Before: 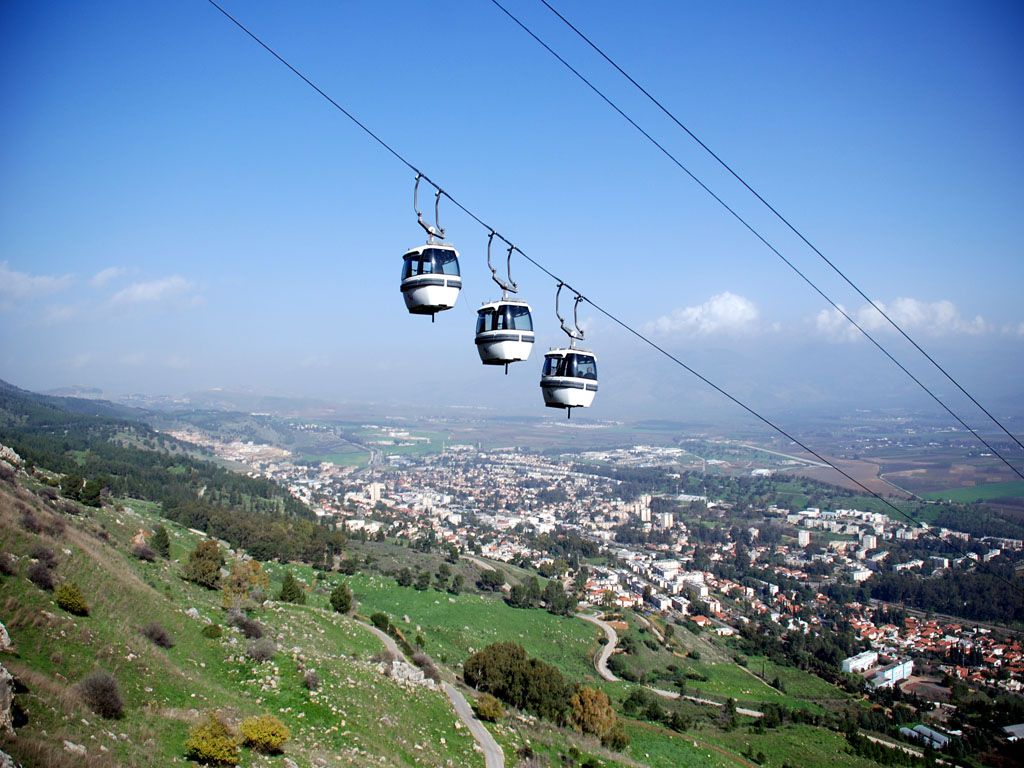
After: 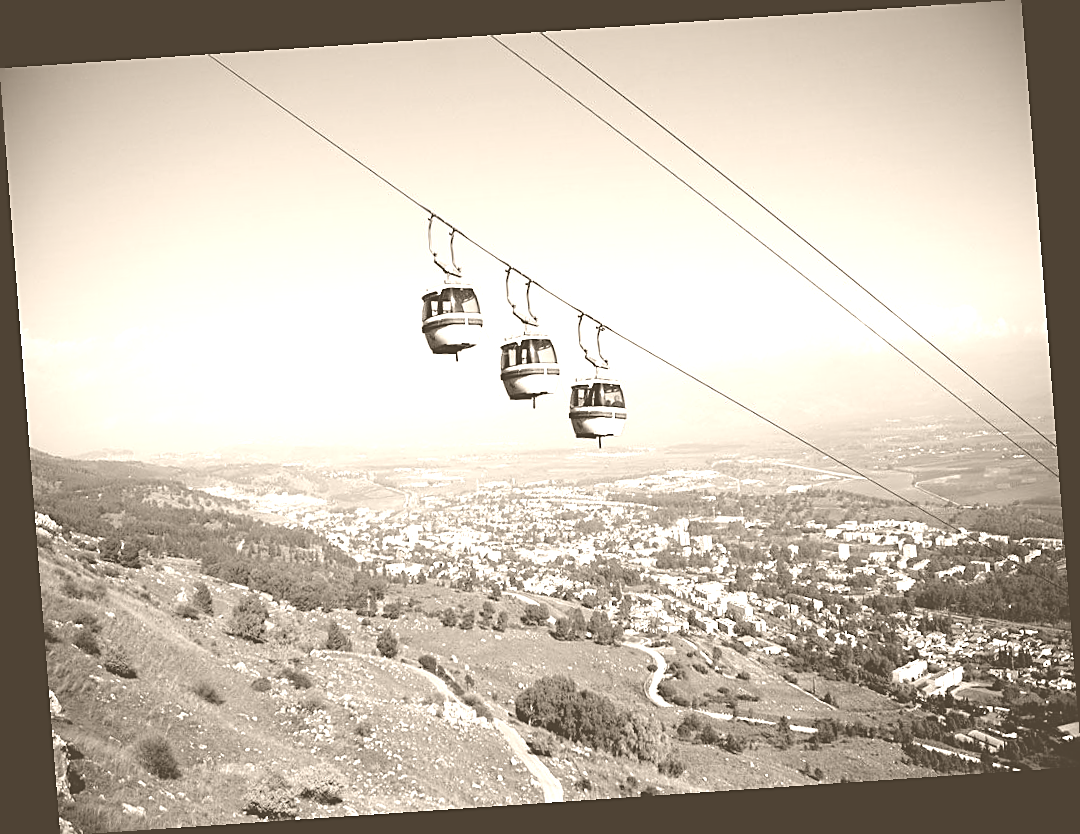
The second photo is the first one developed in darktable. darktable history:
sharpen: on, module defaults
white balance: red 0.954, blue 1.079
rotate and perspective: rotation -4.2°, shear 0.006, automatic cropping off
colorize: hue 34.49°, saturation 35.33%, source mix 100%, version 1
